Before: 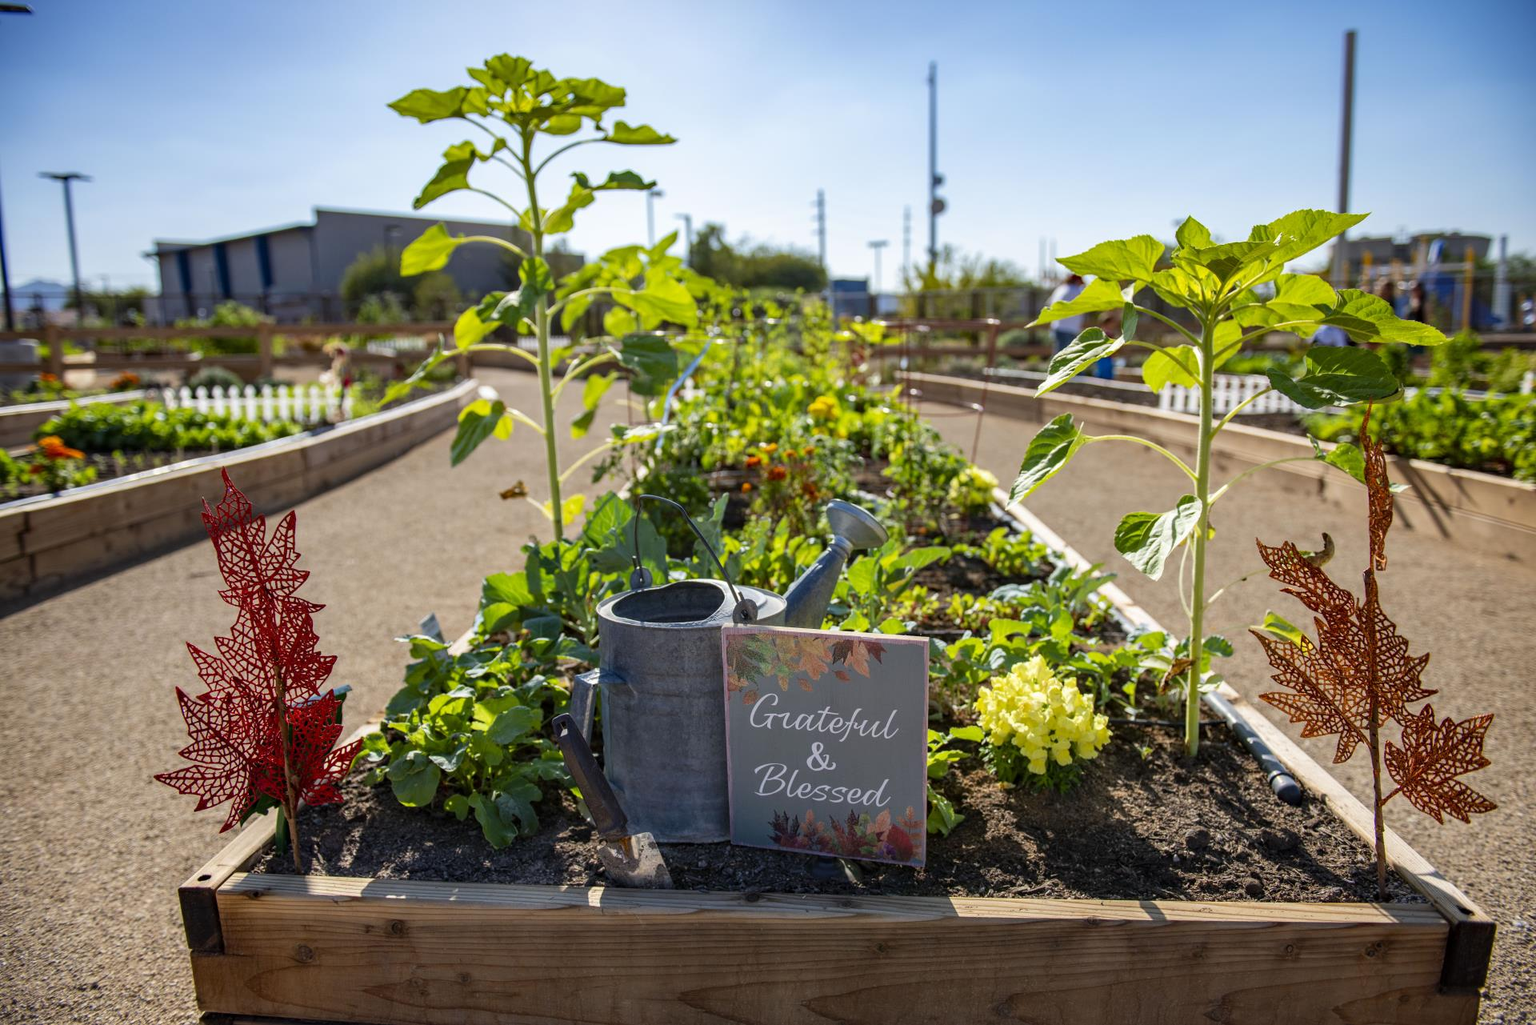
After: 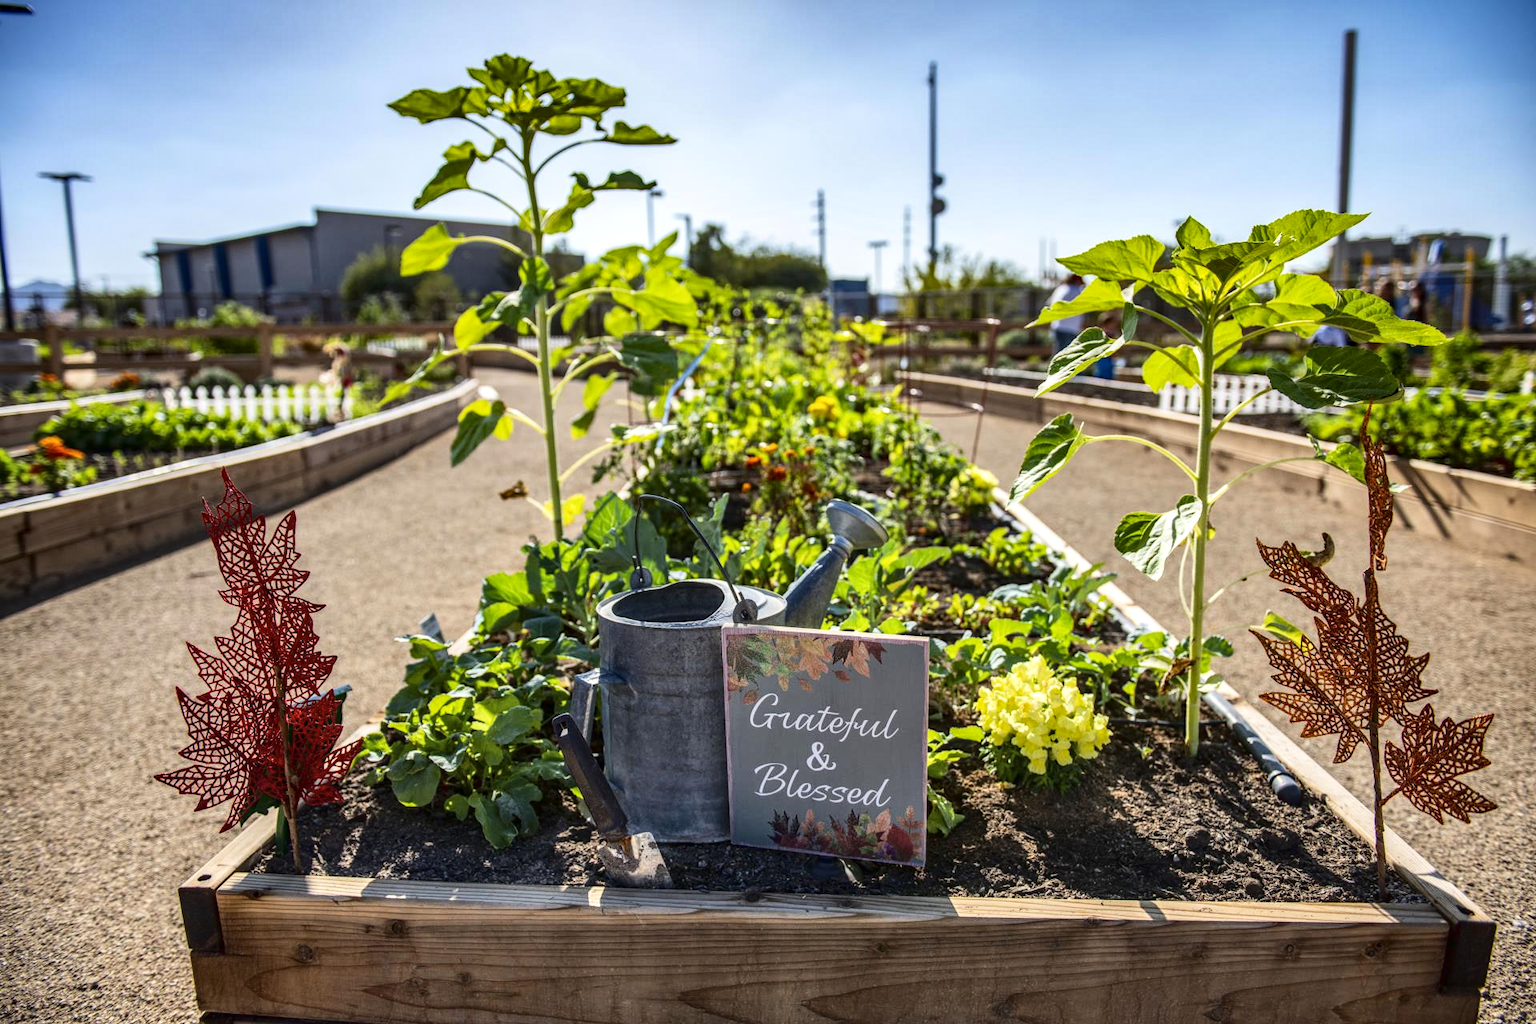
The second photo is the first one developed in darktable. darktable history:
tone curve: curves: ch0 [(0, 0.032) (0.181, 0.156) (0.751, 0.829) (1, 1)], color space Lab, linked channels, preserve colors none
local contrast: detail 130%
shadows and highlights: highlights color adjustment 0%, soften with gaussian
